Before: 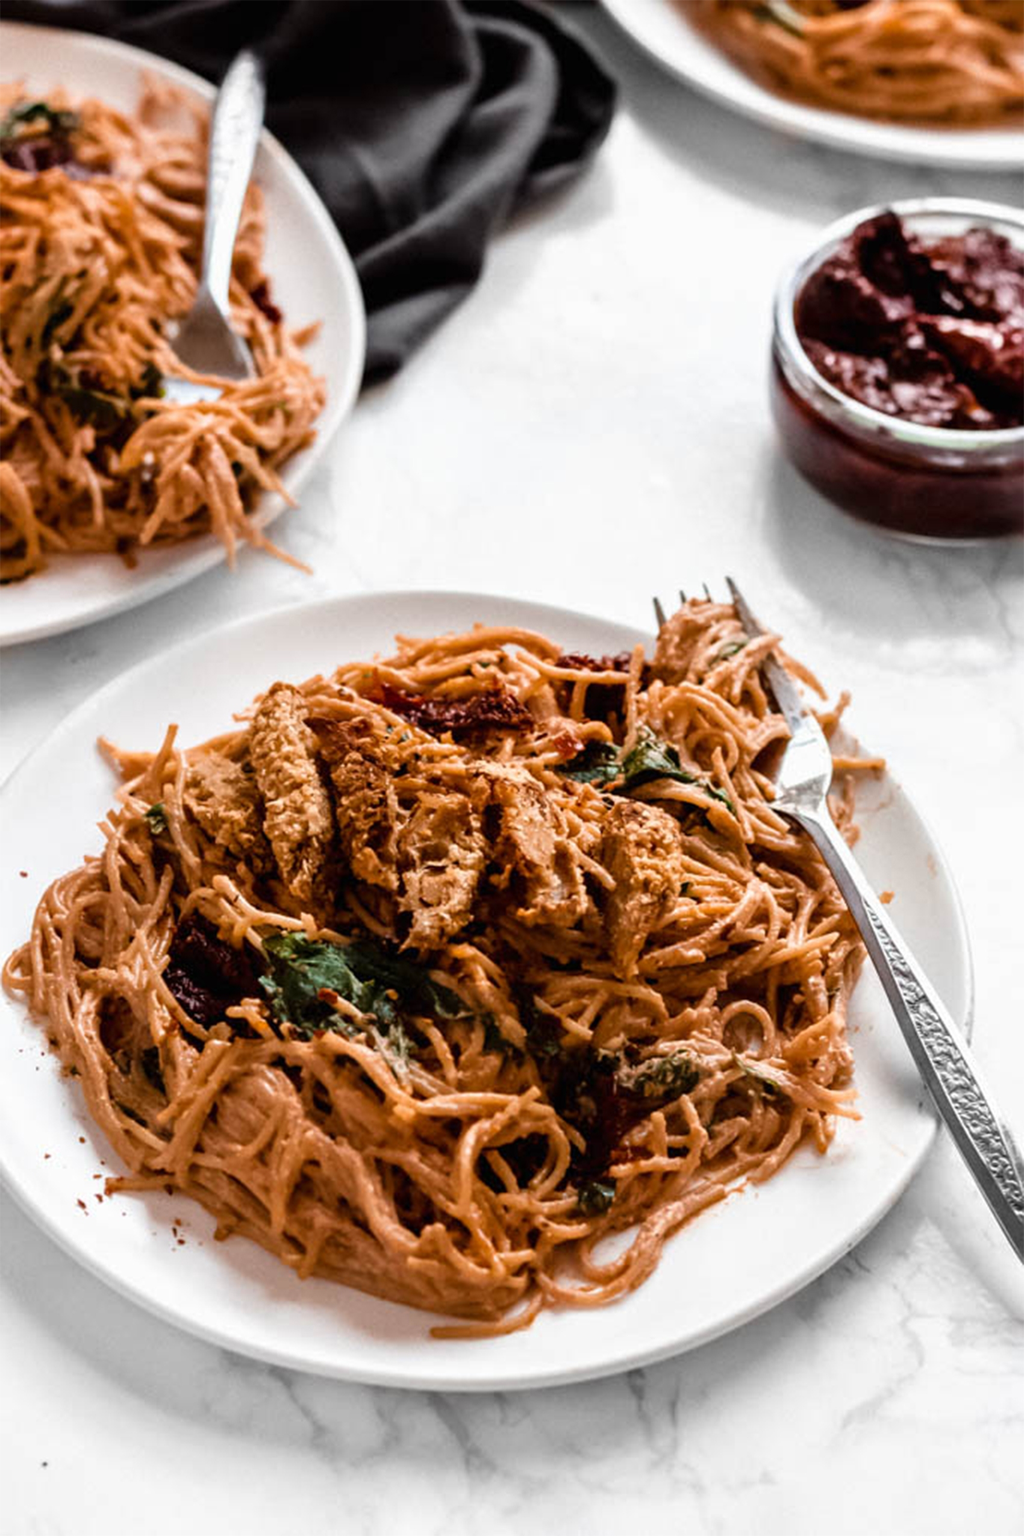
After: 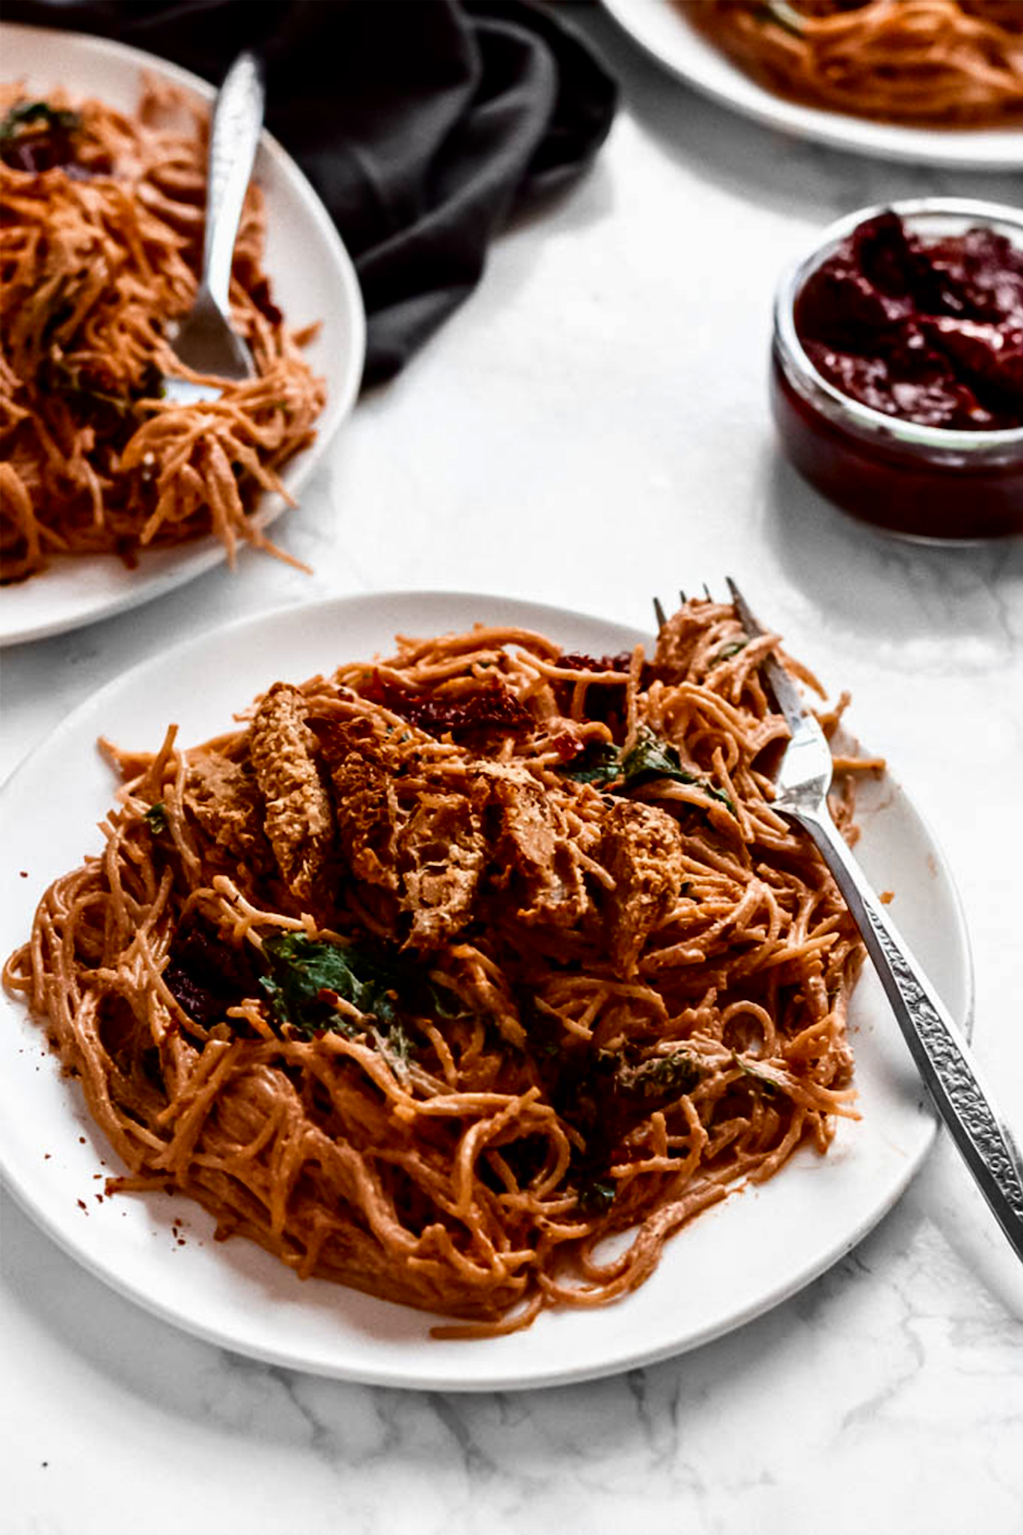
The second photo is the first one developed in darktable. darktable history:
contrast brightness saturation: contrast 0.128, brightness -0.224, saturation 0.139
